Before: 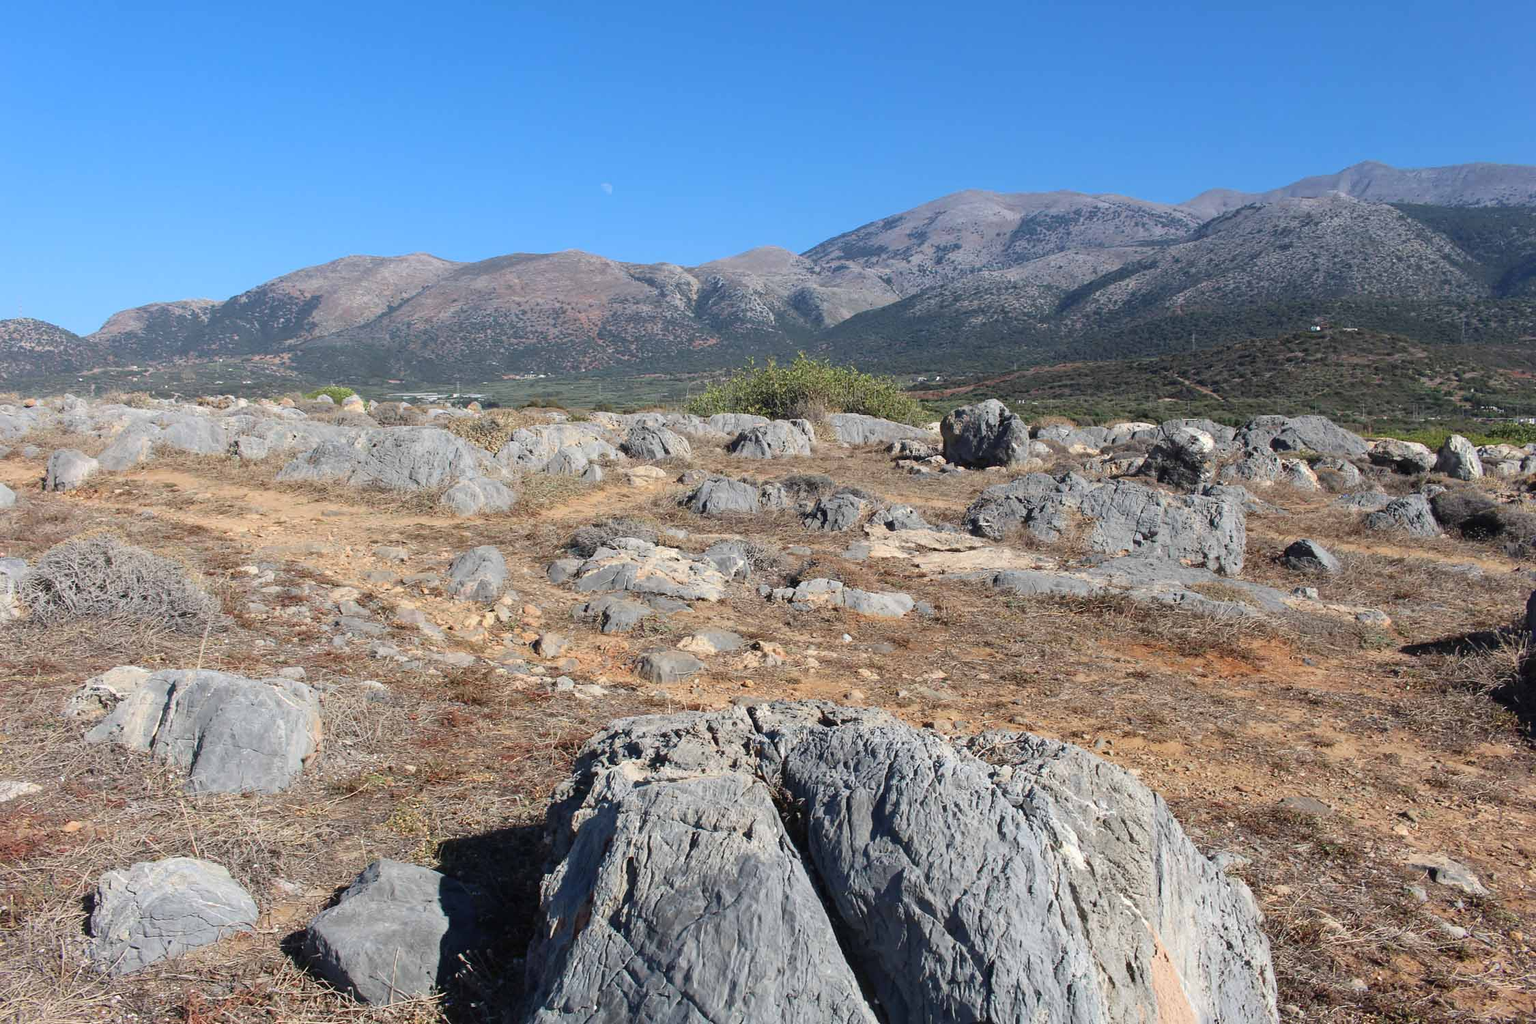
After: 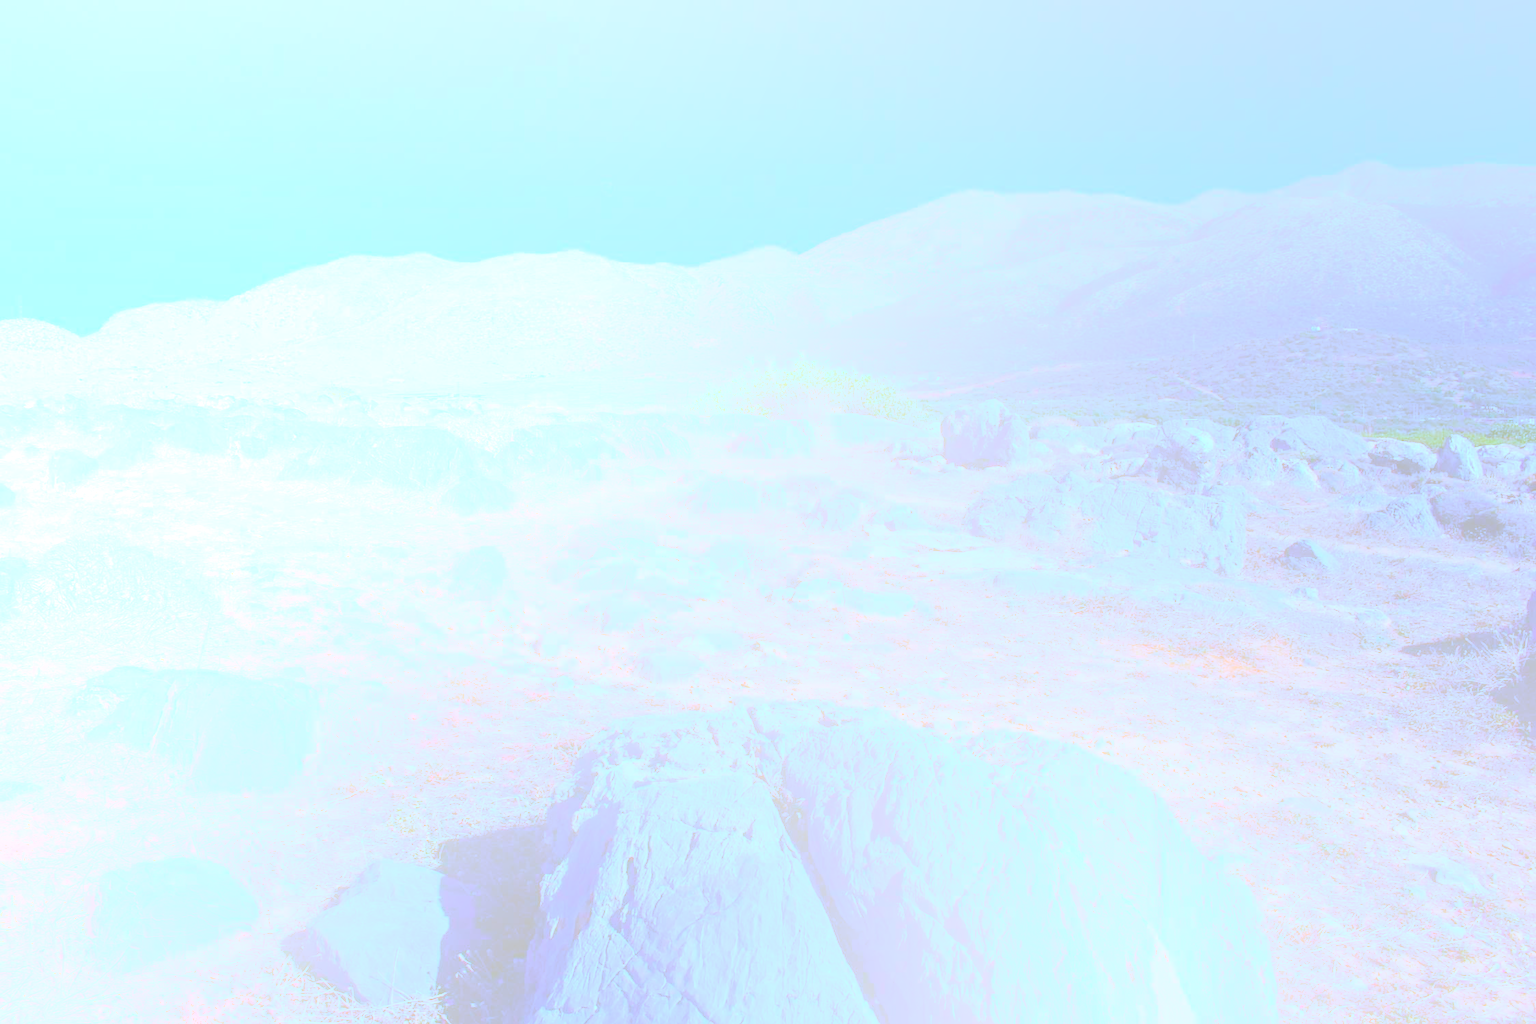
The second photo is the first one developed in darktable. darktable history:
white balance: red 0.766, blue 1.537
bloom: size 70%, threshold 25%, strength 70%
